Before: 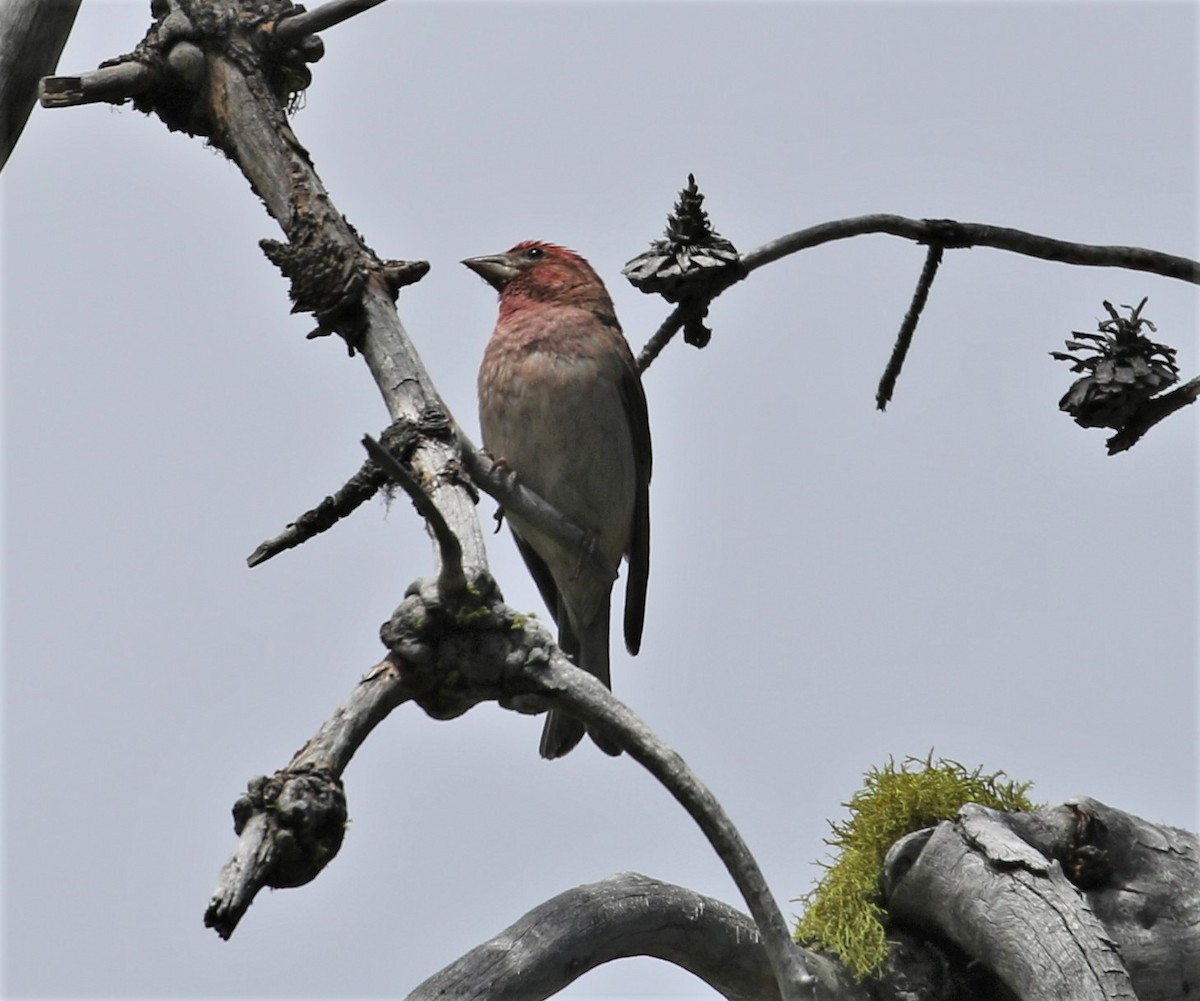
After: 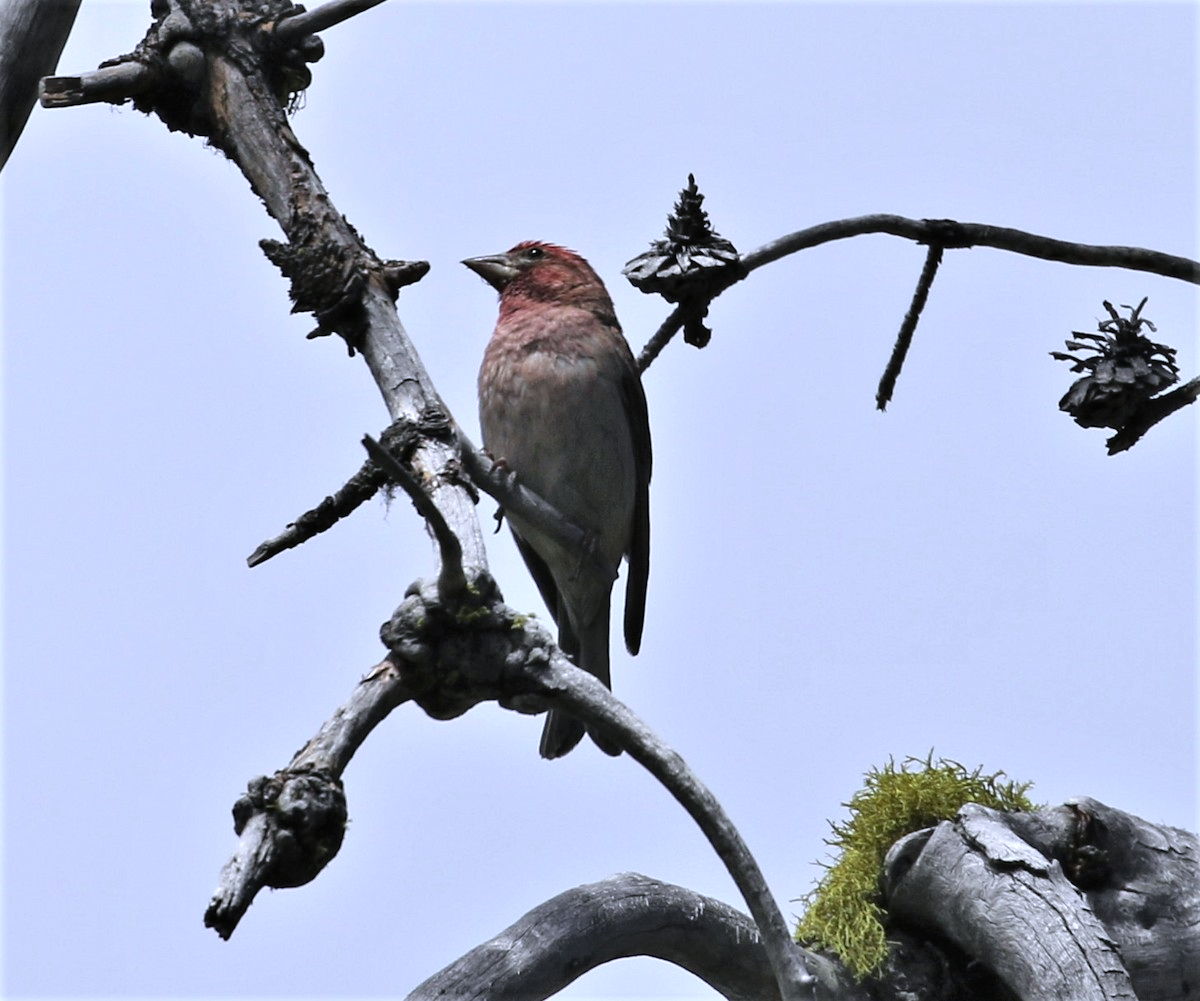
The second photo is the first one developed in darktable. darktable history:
tone equalizer: -8 EV -0.417 EV, -7 EV -0.389 EV, -6 EV -0.333 EV, -5 EV -0.222 EV, -3 EV 0.222 EV, -2 EV 0.333 EV, -1 EV 0.389 EV, +0 EV 0.417 EV, edges refinement/feathering 500, mask exposure compensation -1.57 EV, preserve details no
white balance: red 0.967, blue 1.119, emerald 0.756
